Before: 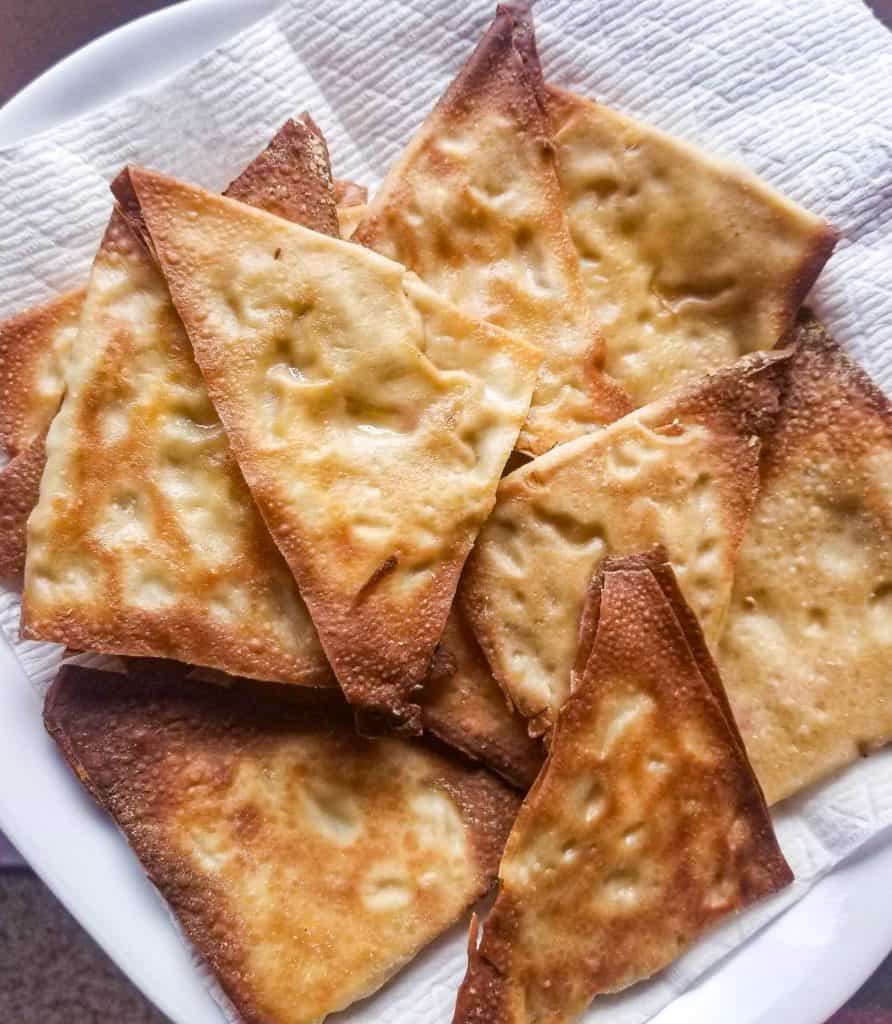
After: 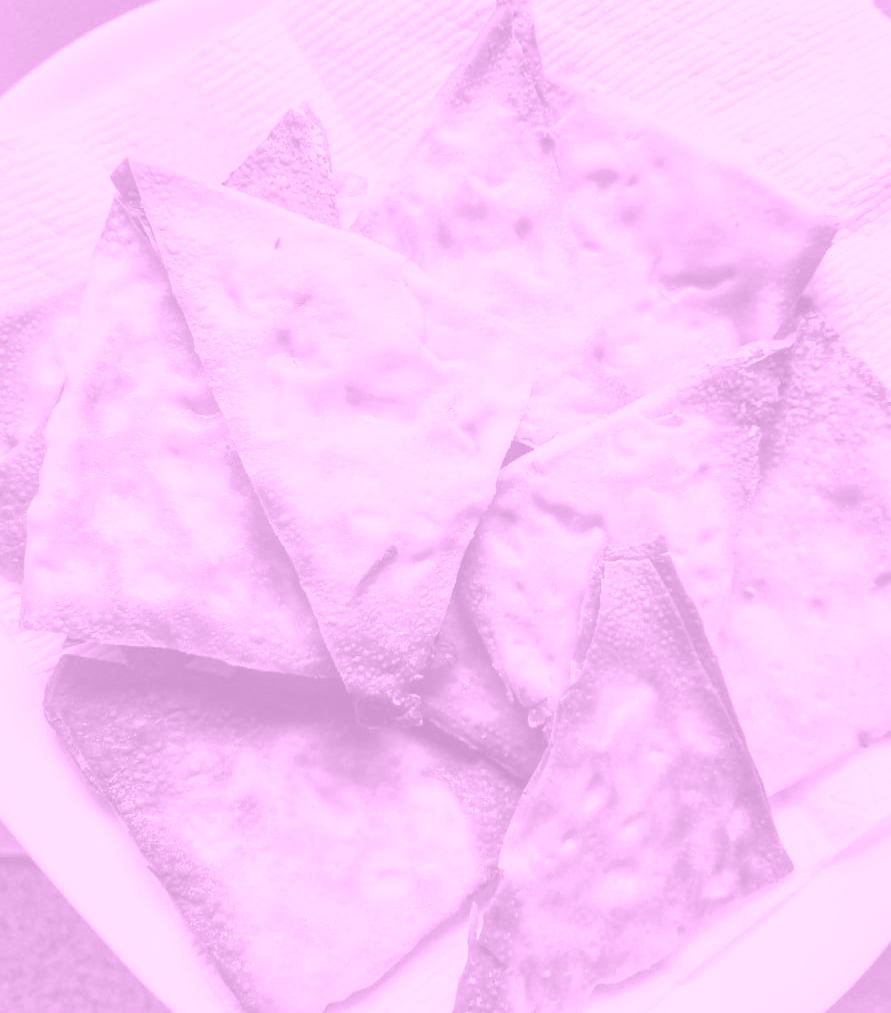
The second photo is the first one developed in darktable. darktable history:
contrast brightness saturation: contrast 0.2, brightness 0.16, saturation 0.22
exposure: exposure -0.153 EV, compensate highlight preservation false
colorize: hue 331.2°, saturation 69%, source mix 30.28%, lightness 69.02%, version 1
crop: top 1.049%, right 0.001%
